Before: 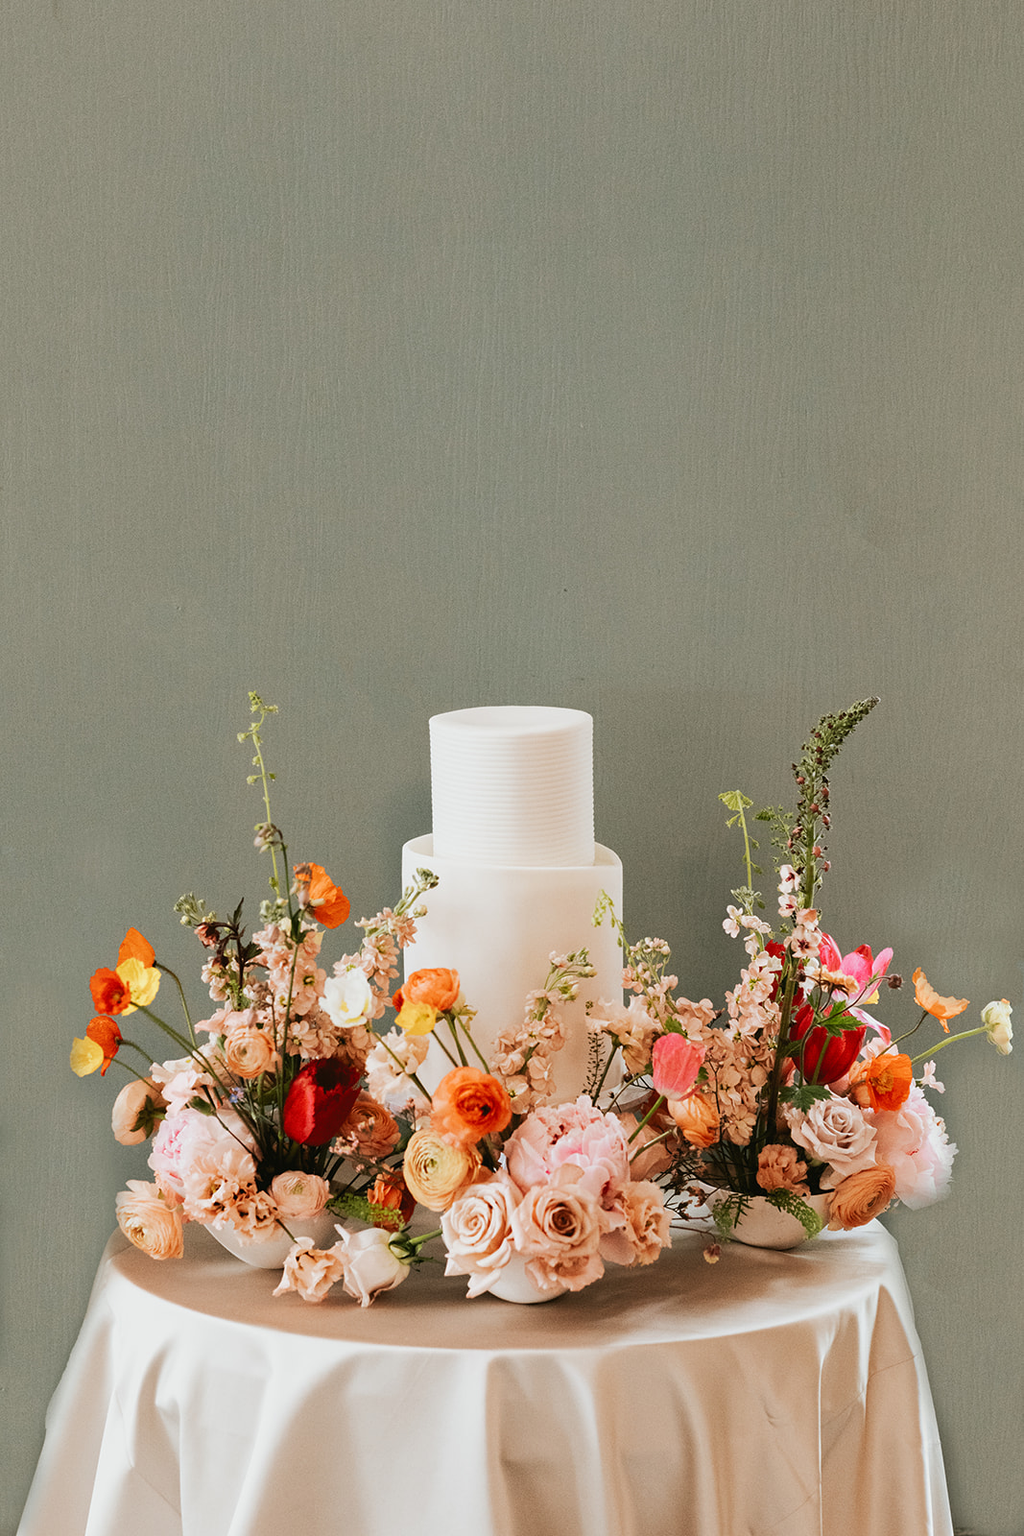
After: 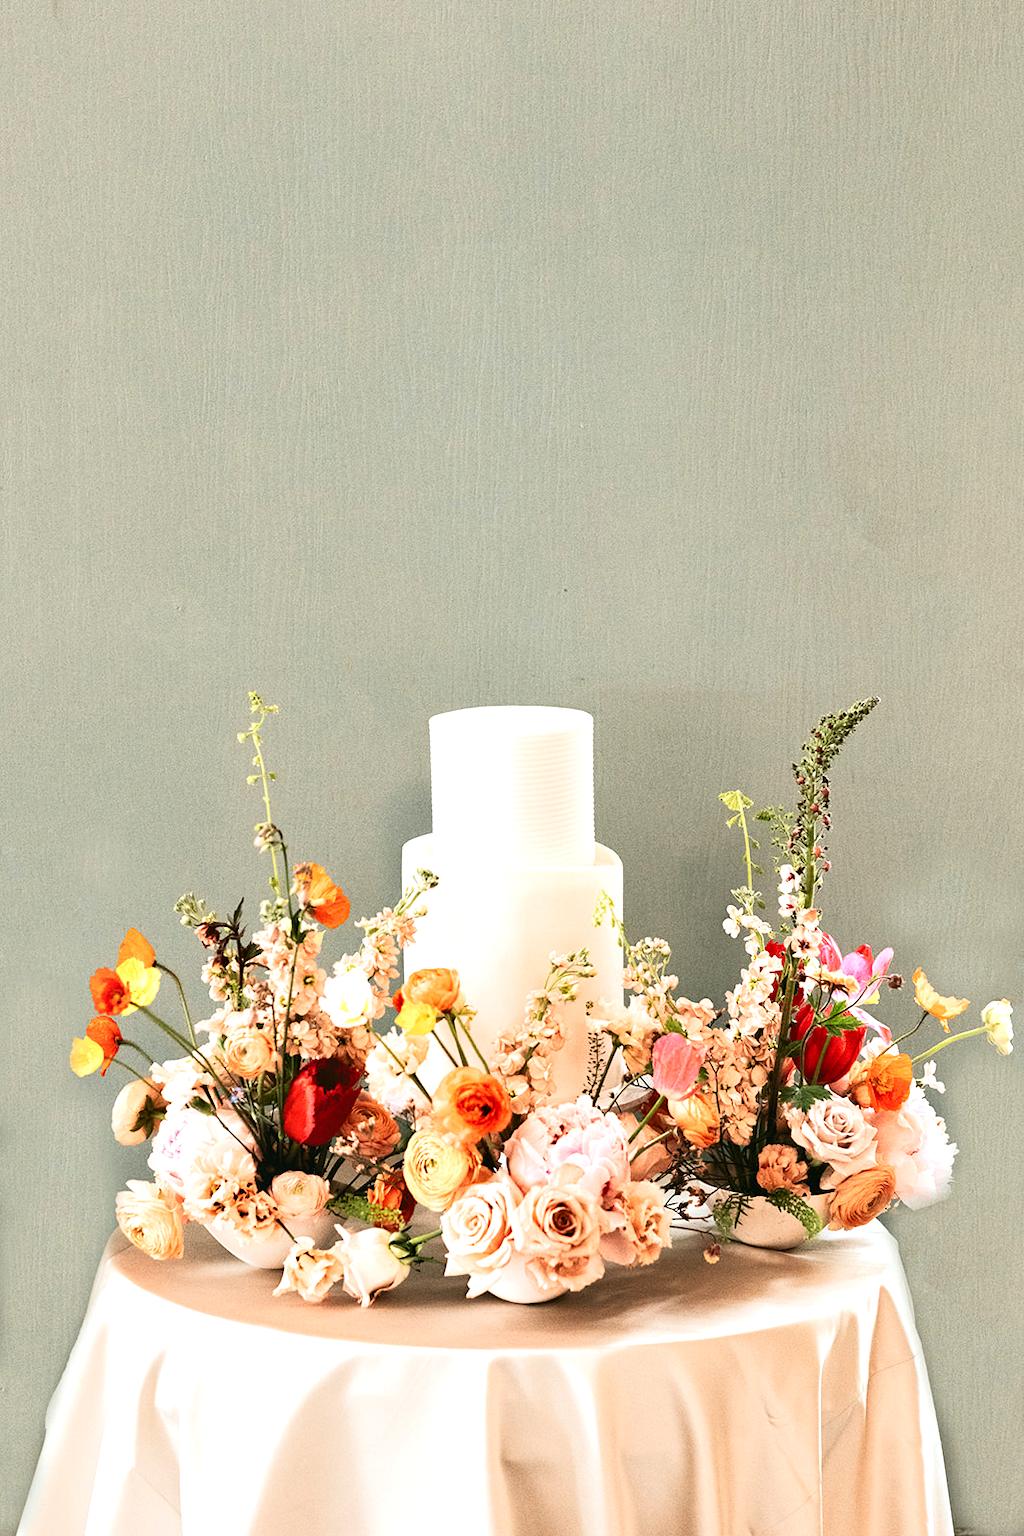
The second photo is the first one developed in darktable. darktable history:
tone curve: curves: ch0 [(0, 0.028) (0.138, 0.156) (0.468, 0.516) (0.754, 0.823) (1, 1)], color space Lab, independent channels, preserve colors none
exposure: black level correction 0, exposure 0.703 EV, compensate highlight preservation false
contrast equalizer: octaves 7, y [[0.6 ×6], [0.55 ×6], [0 ×6], [0 ×6], [0 ×6]], mix 0.313
